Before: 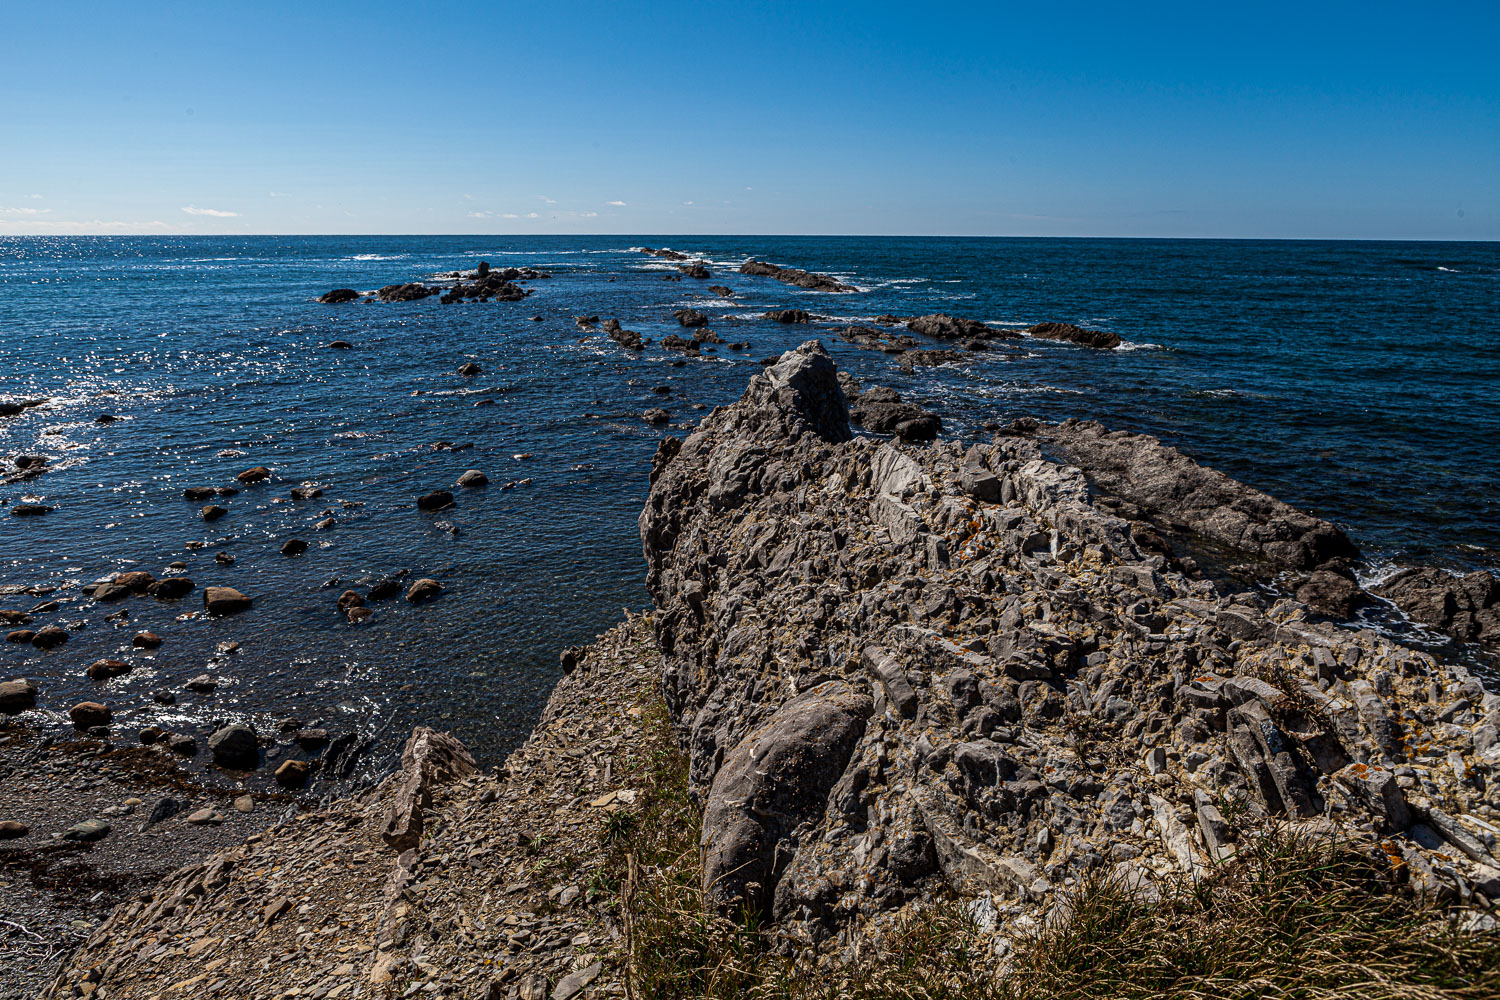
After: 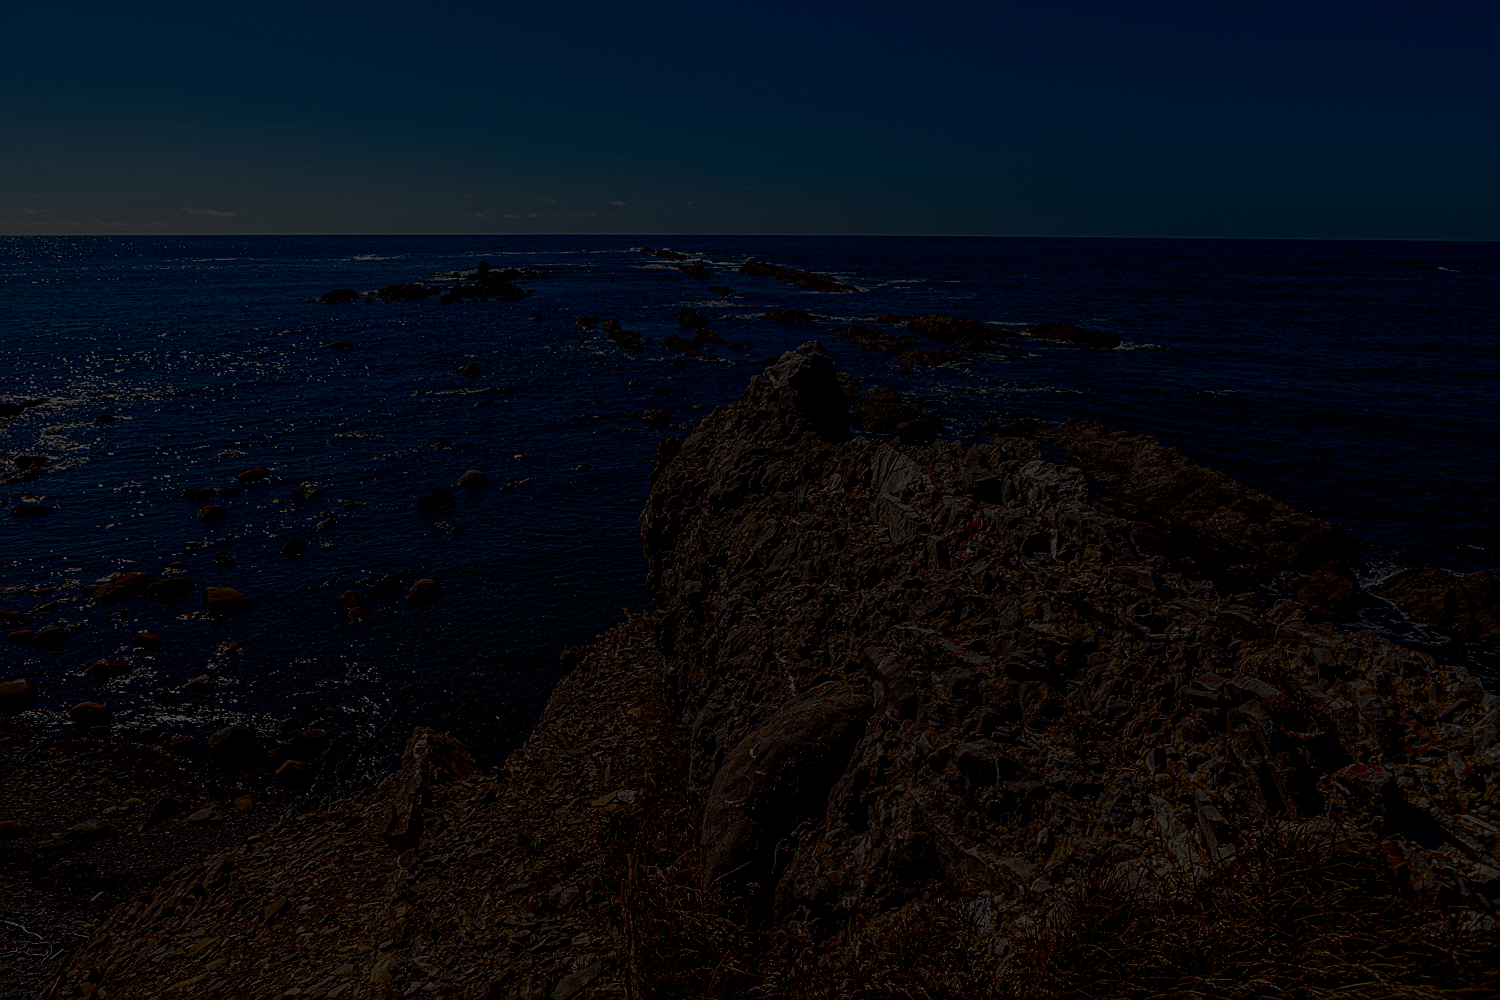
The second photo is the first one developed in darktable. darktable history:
contrast brightness saturation: brightness -0.52
sharpen: on, module defaults
exposure: exposure -2.446 EV, compensate highlight preservation false
